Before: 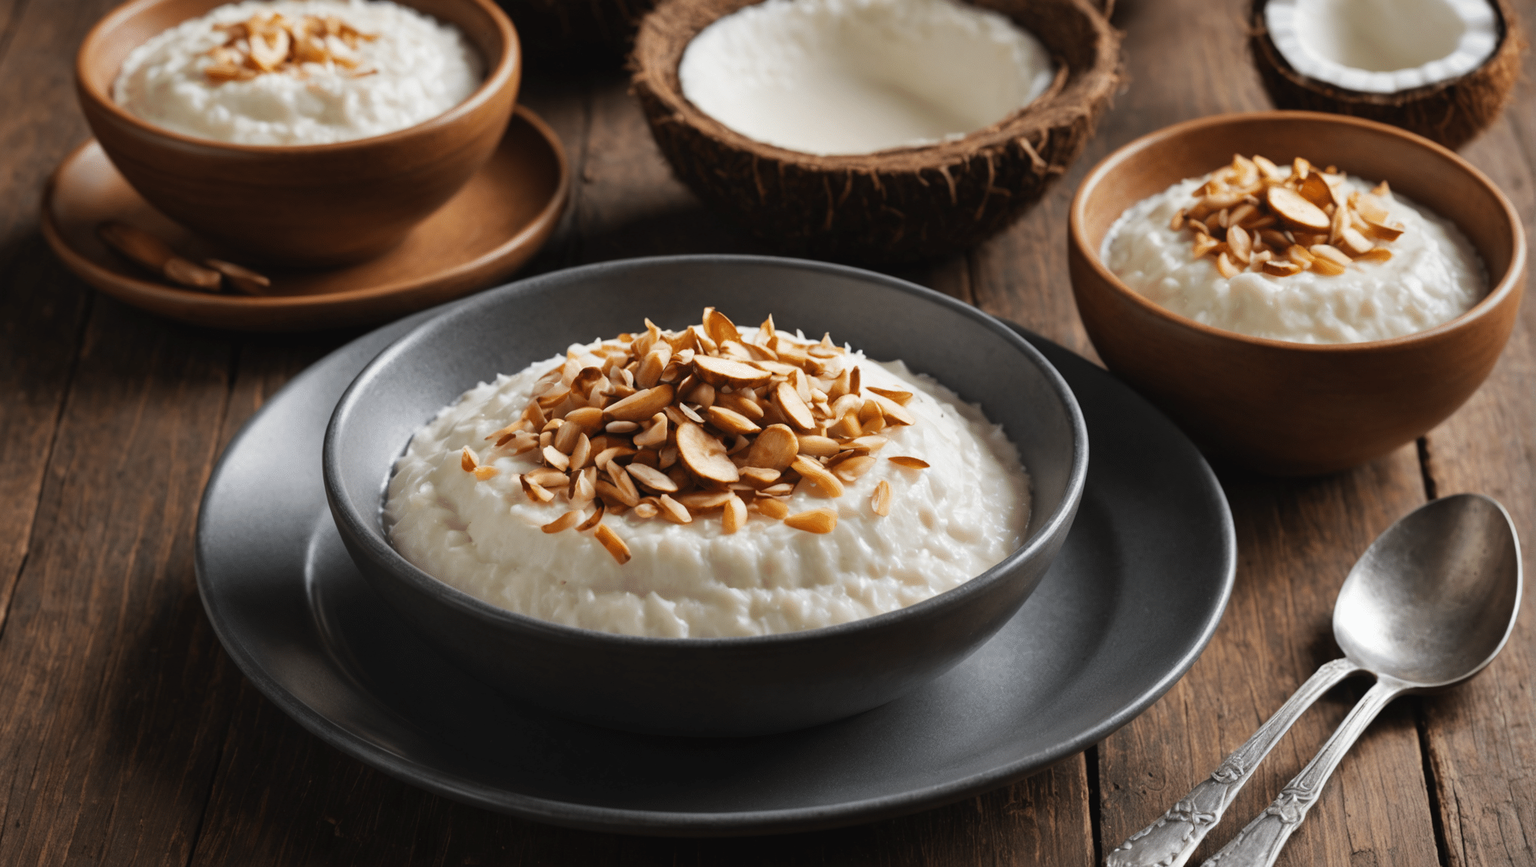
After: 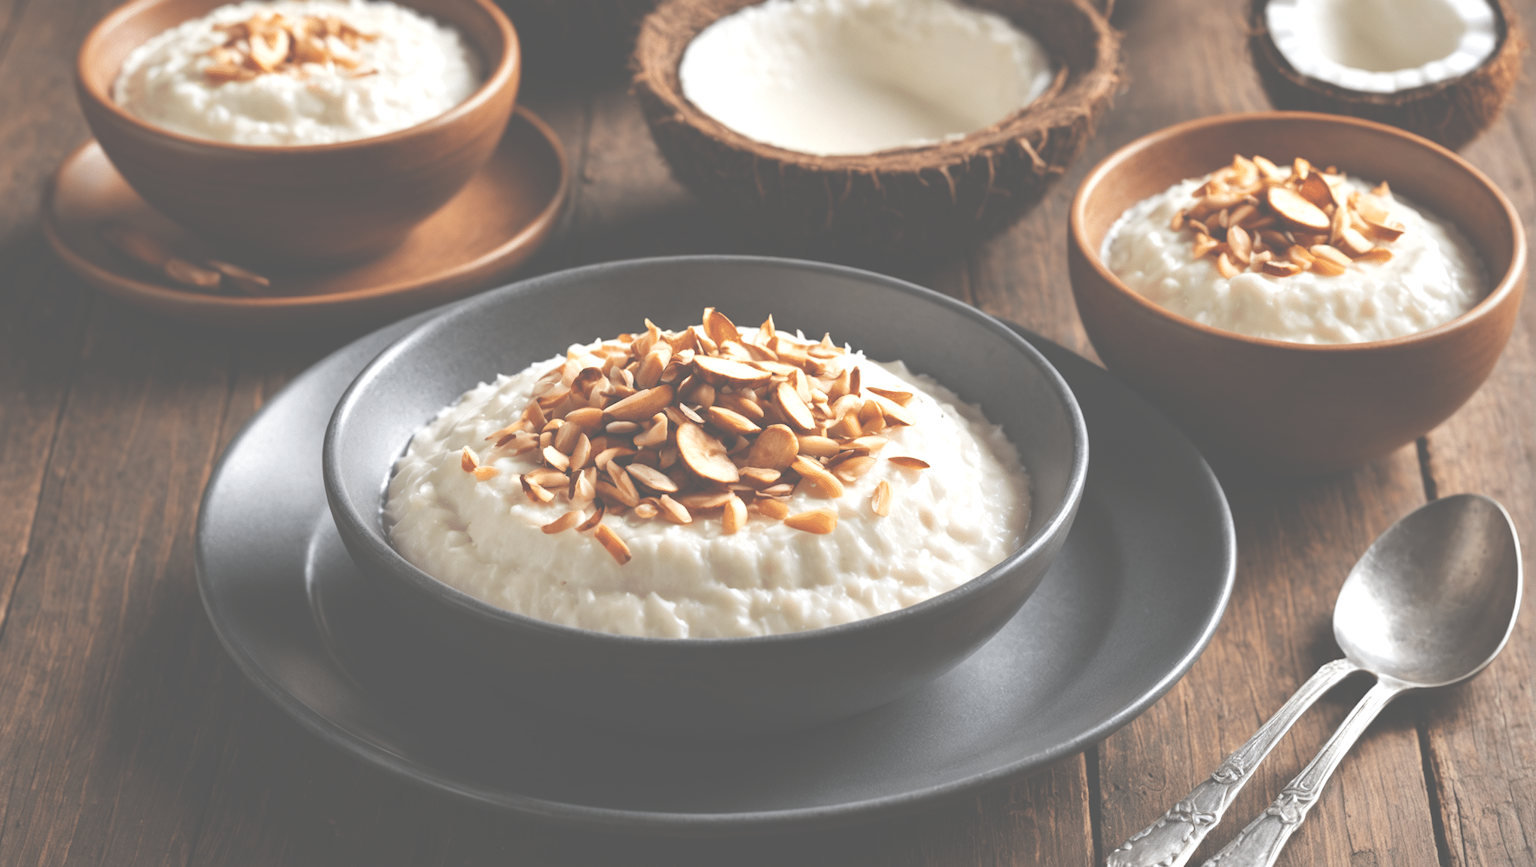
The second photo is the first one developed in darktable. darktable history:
shadows and highlights: shadows 4.1, highlights -17.6, soften with gaussian
exposure: black level correction -0.071, exposure 0.5 EV, compensate highlight preservation false
